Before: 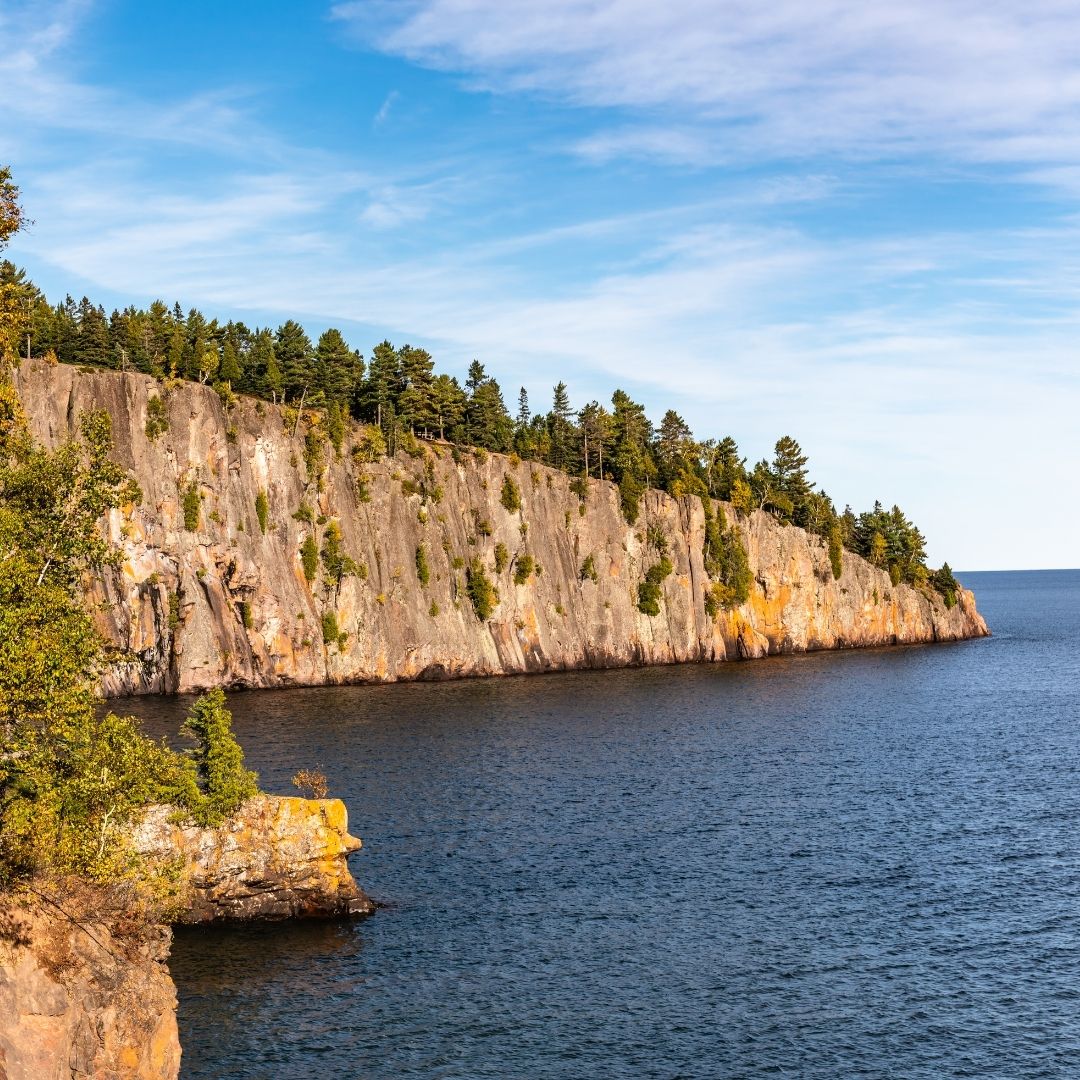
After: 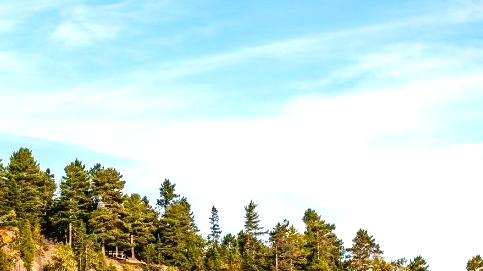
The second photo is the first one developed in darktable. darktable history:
color balance rgb: perceptual saturation grading › global saturation 20%, perceptual saturation grading › highlights -25%, perceptual saturation grading › shadows 25%
exposure: exposure 0.6 EV, compensate highlight preservation false
crop: left 28.64%, top 16.832%, right 26.637%, bottom 58.055%
velvia: on, module defaults
